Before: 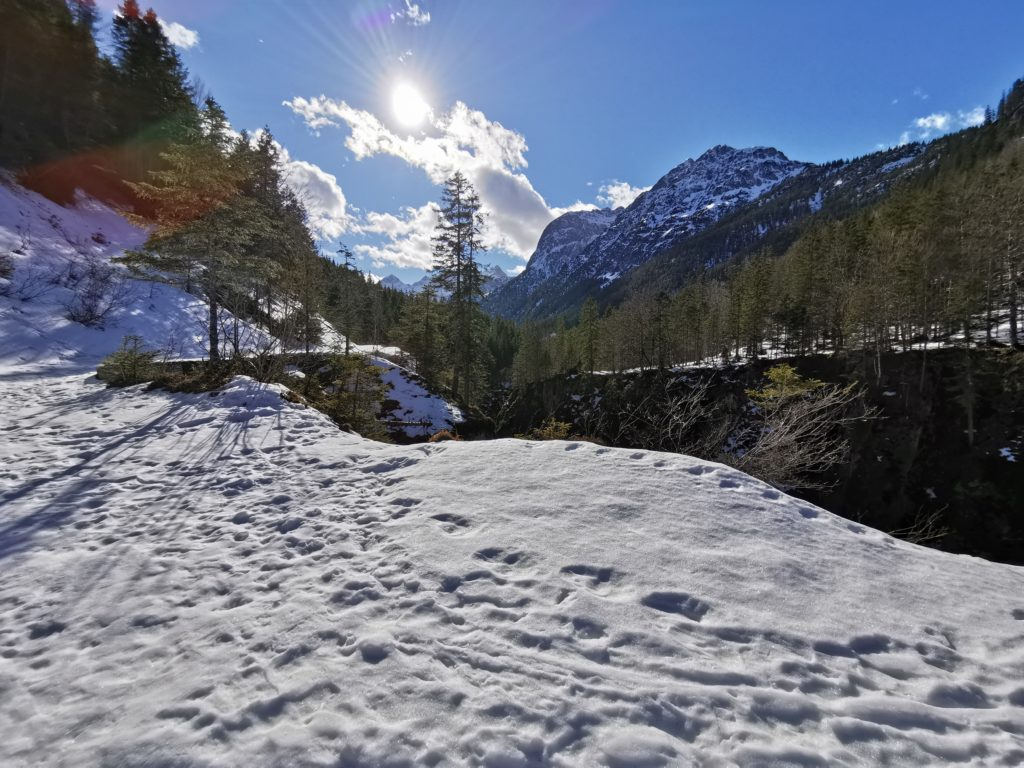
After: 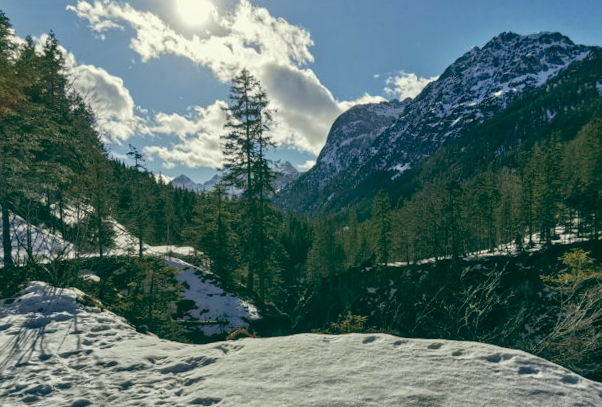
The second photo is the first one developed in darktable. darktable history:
rotate and perspective: rotation -2.29°, automatic cropping off
crop: left 20.932%, top 15.471%, right 21.848%, bottom 34.081%
local contrast: on, module defaults
color balance: lift [1.005, 0.99, 1.007, 1.01], gamma [1, 1.034, 1.032, 0.966], gain [0.873, 1.055, 1.067, 0.933]
